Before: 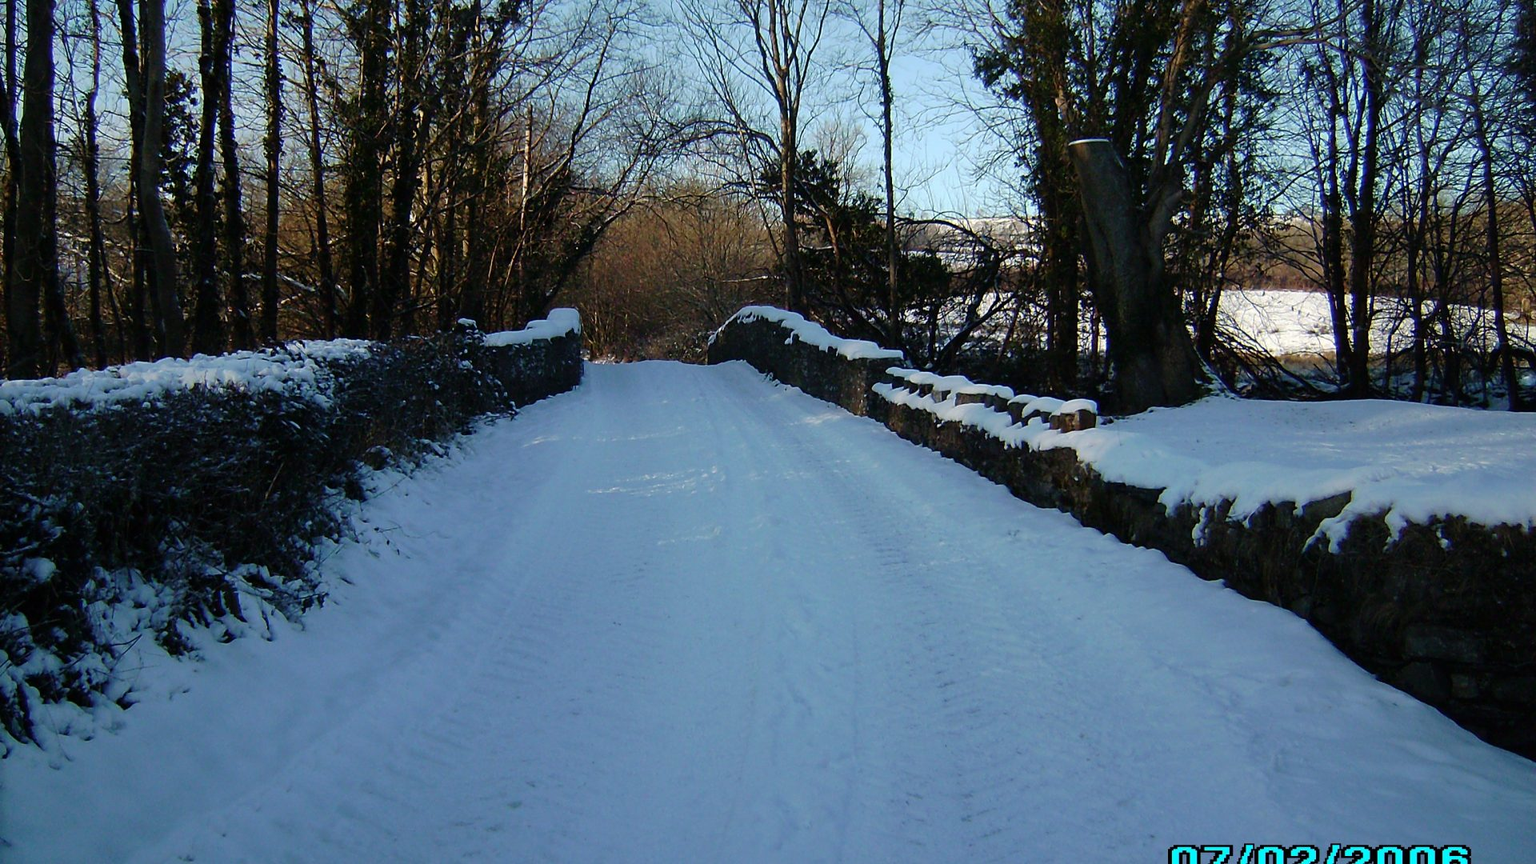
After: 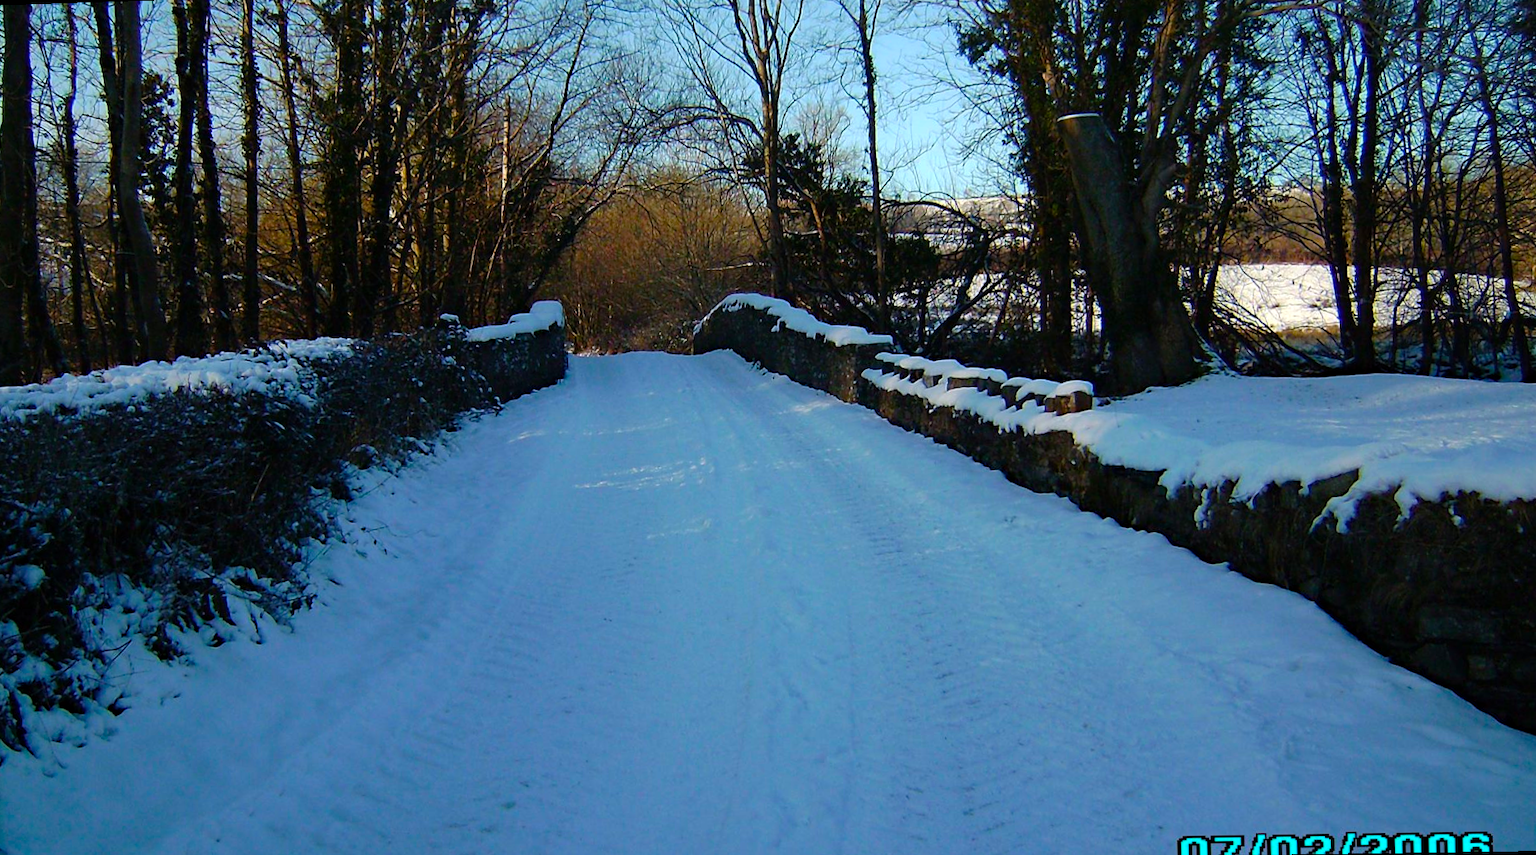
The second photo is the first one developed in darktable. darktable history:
color balance rgb: perceptual saturation grading › global saturation 30%, global vibrance 20%
rotate and perspective: rotation -1.32°, lens shift (horizontal) -0.031, crop left 0.015, crop right 0.985, crop top 0.047, crop bottom 0.982
haze removal: strength 0.12, distance 0.25, compatibility mode true, adaptive false
